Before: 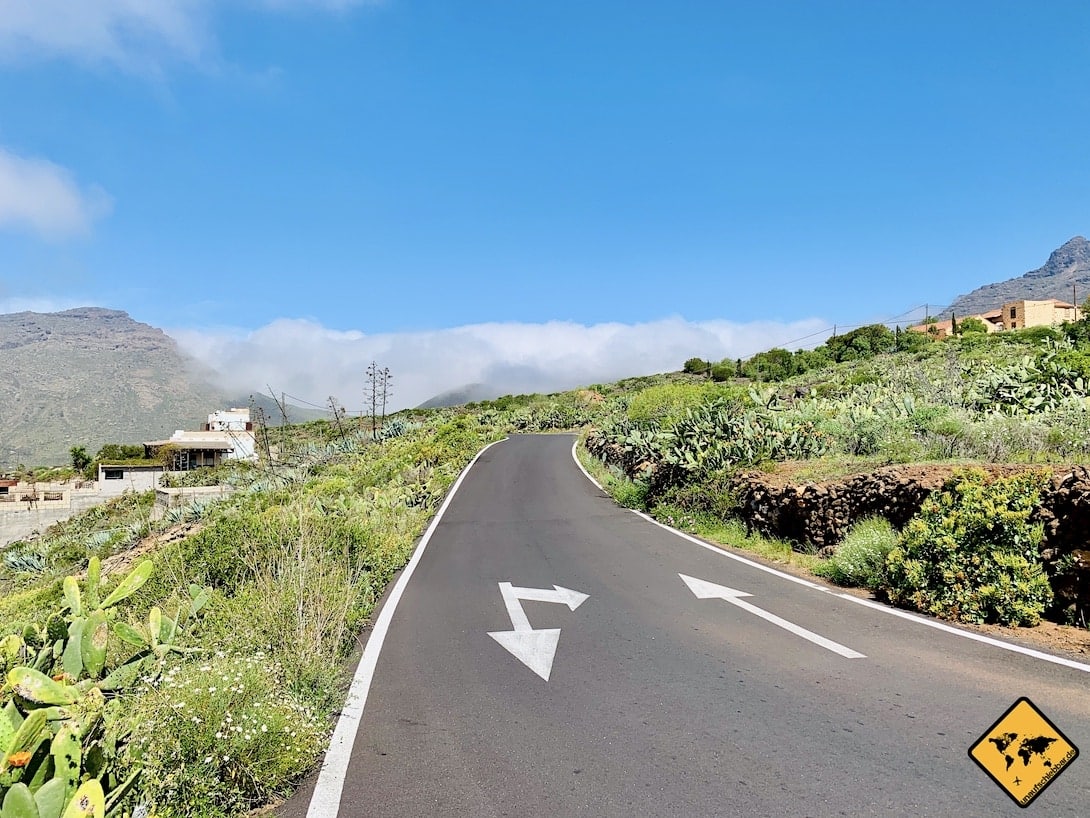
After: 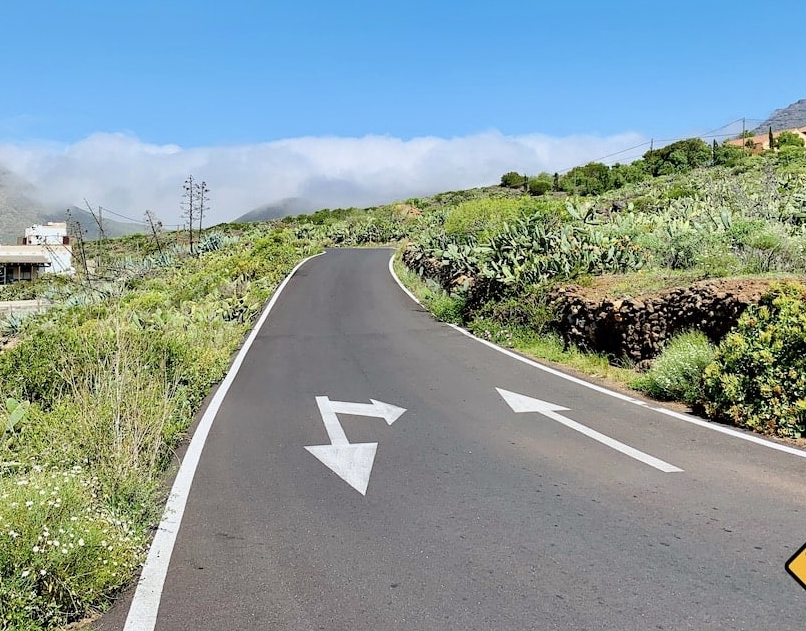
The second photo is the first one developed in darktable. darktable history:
crop: left 16.871%, top 22.857%, right 9.116%
white balance: red 0.986, blue 1.01
